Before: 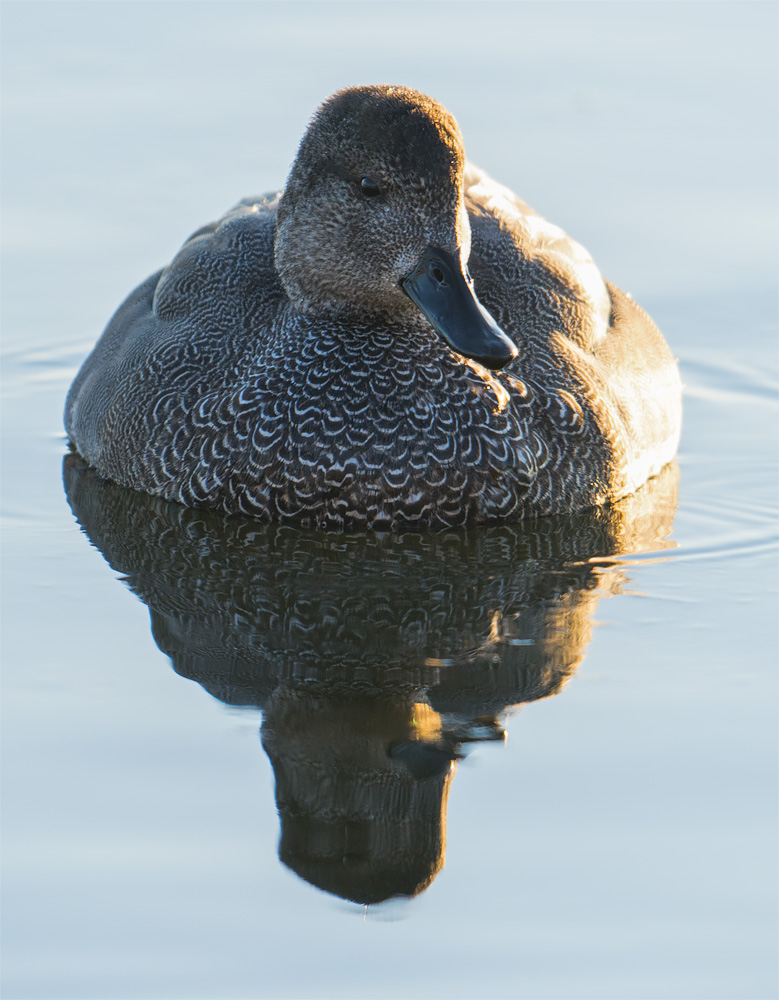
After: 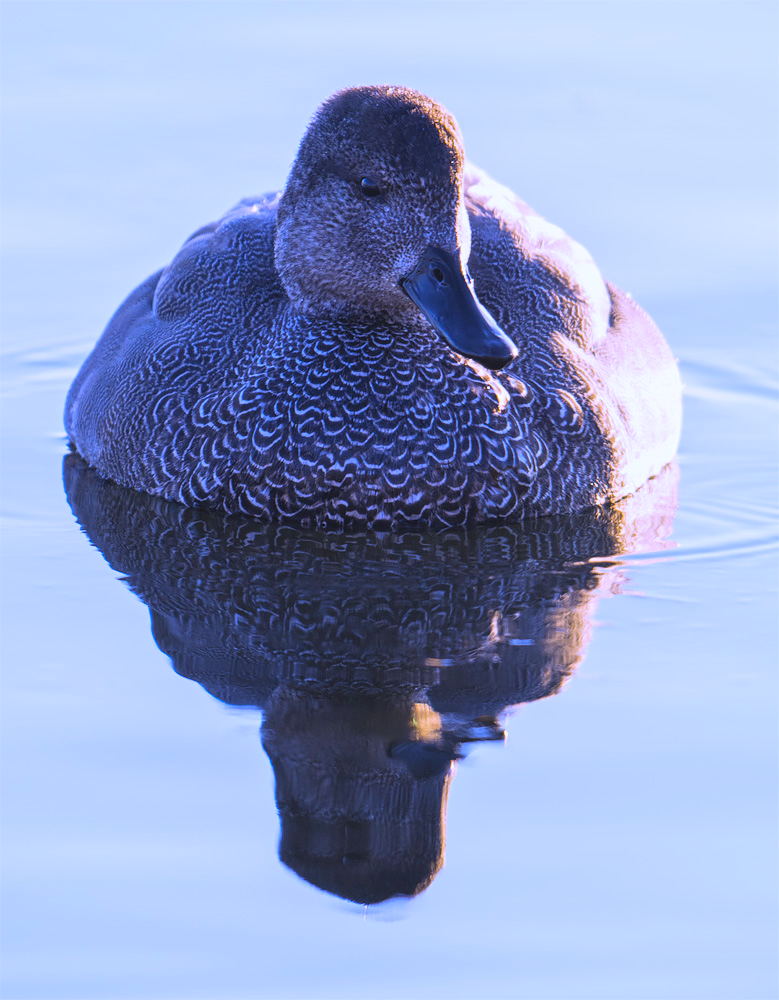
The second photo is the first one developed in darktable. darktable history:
white balance: red 0.98, blue 1.61
contrast brightness saturation: contrast 0.04, saturation 0.07
